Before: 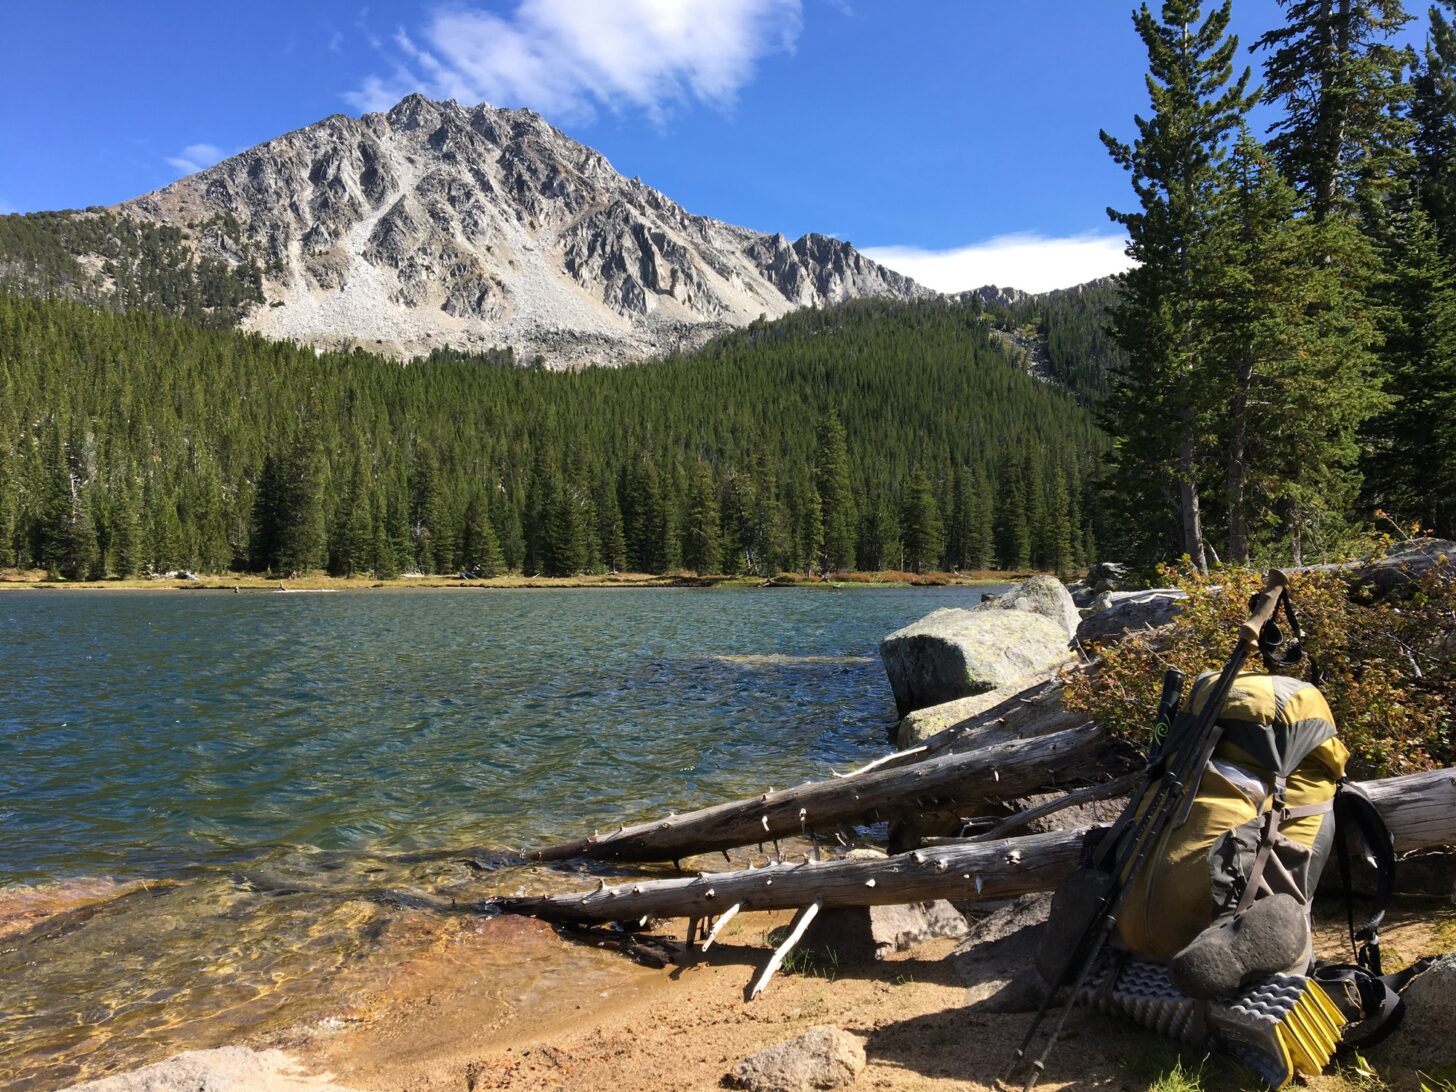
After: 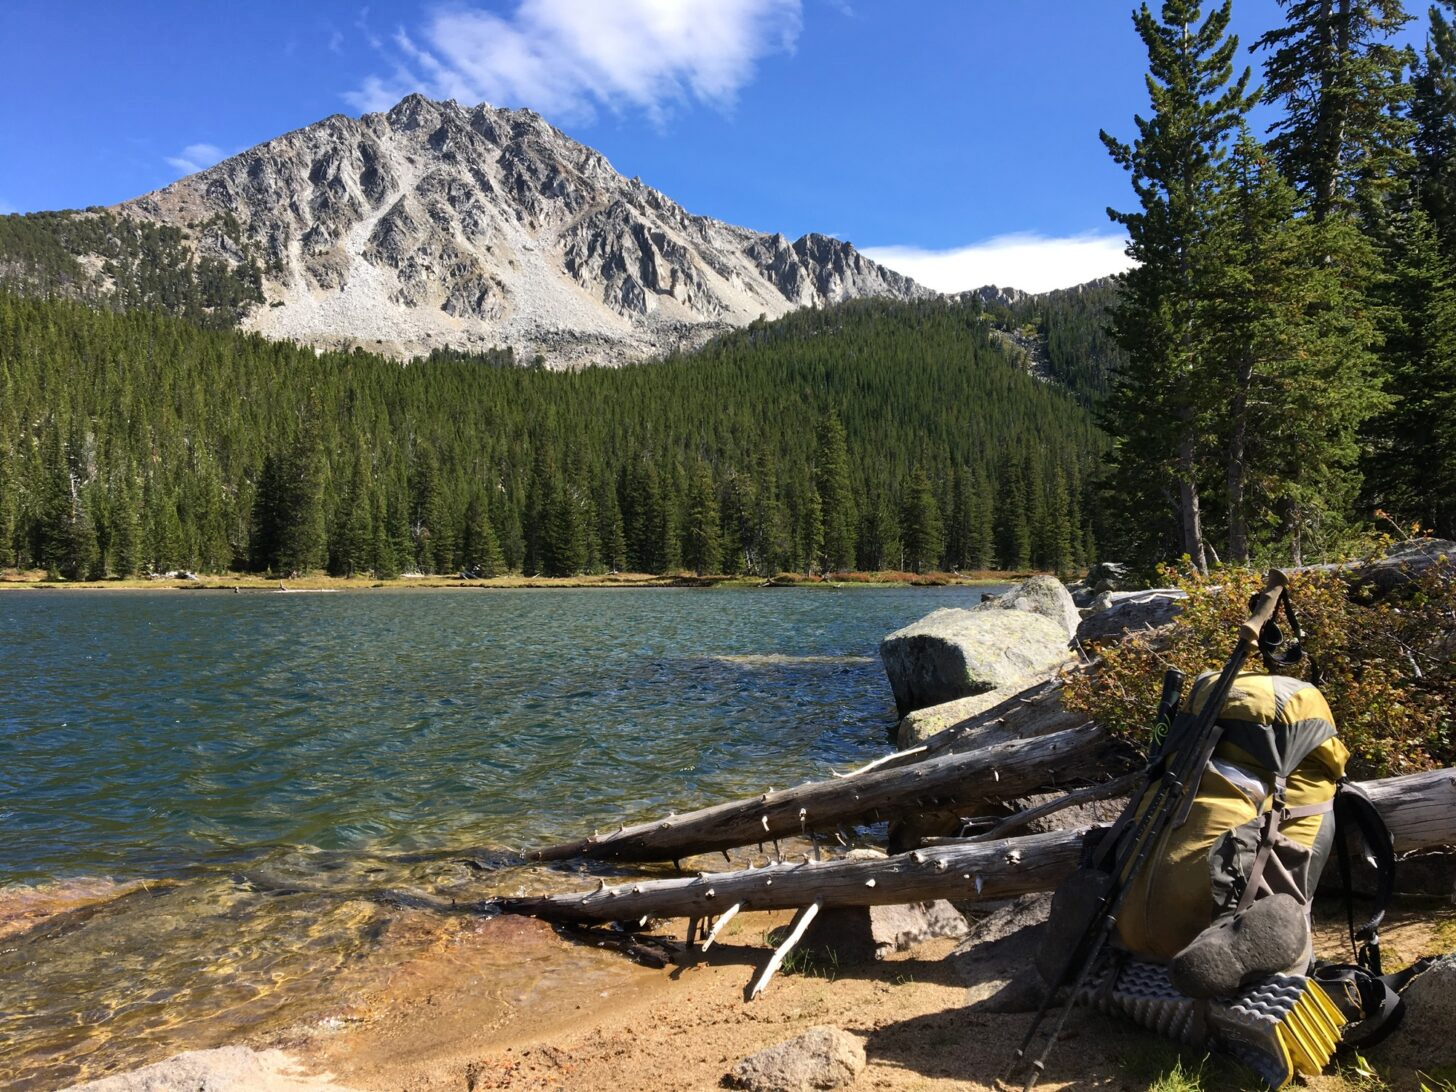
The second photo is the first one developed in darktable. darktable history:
tone curve: curves: ch0 [(0, 0) (0.003, 0.003) (0.011, 0.011) (0.025, 0.024) (0.044, 0.043) (0.069, 0.067) (0.1, 0.096) (0.136, 0.131) (0.177, 0.171) (0.224, 0.217) (0.277, 0.268) (0.335, 0.324) (0.399, 0.386) (0.468, 0.453) (0.543, 0.547) (0.623, 0.626) (0.709, 0.712) (0.801, 0.802) (0.898, 0.898) (1, 1)], color space Lab, independent channels, preserve colors none
